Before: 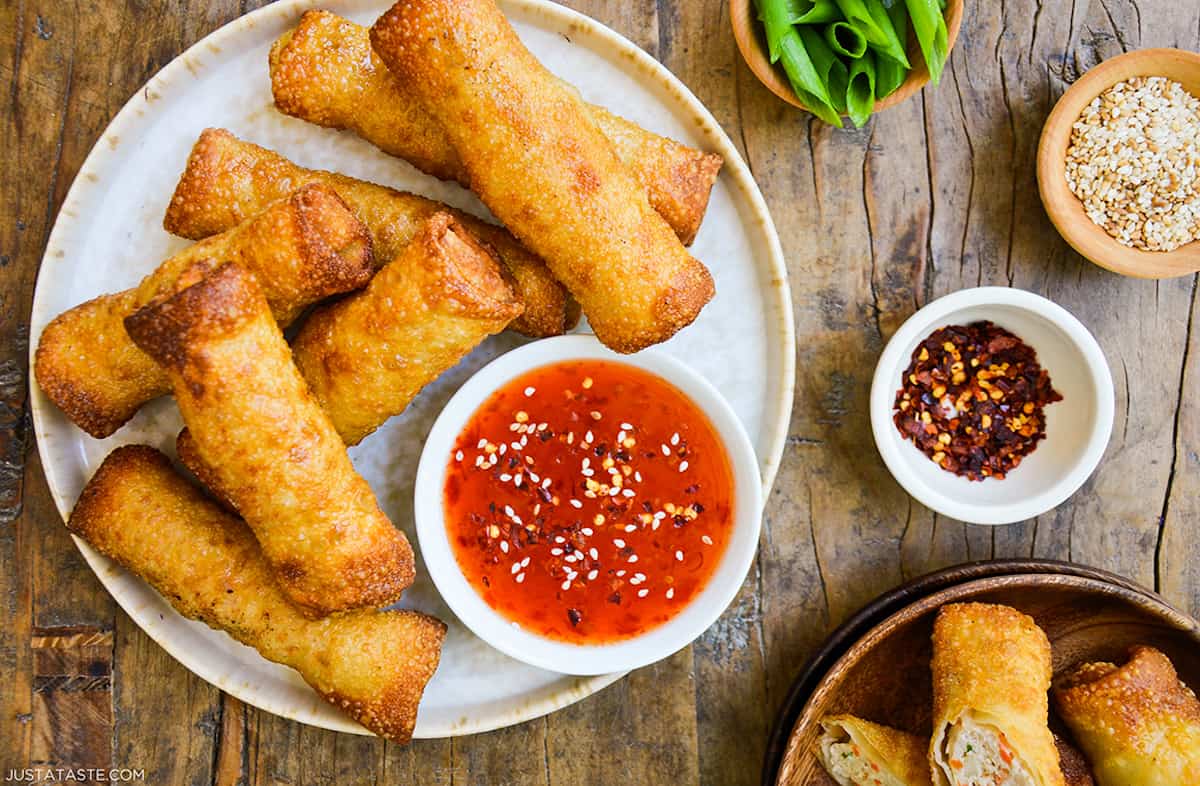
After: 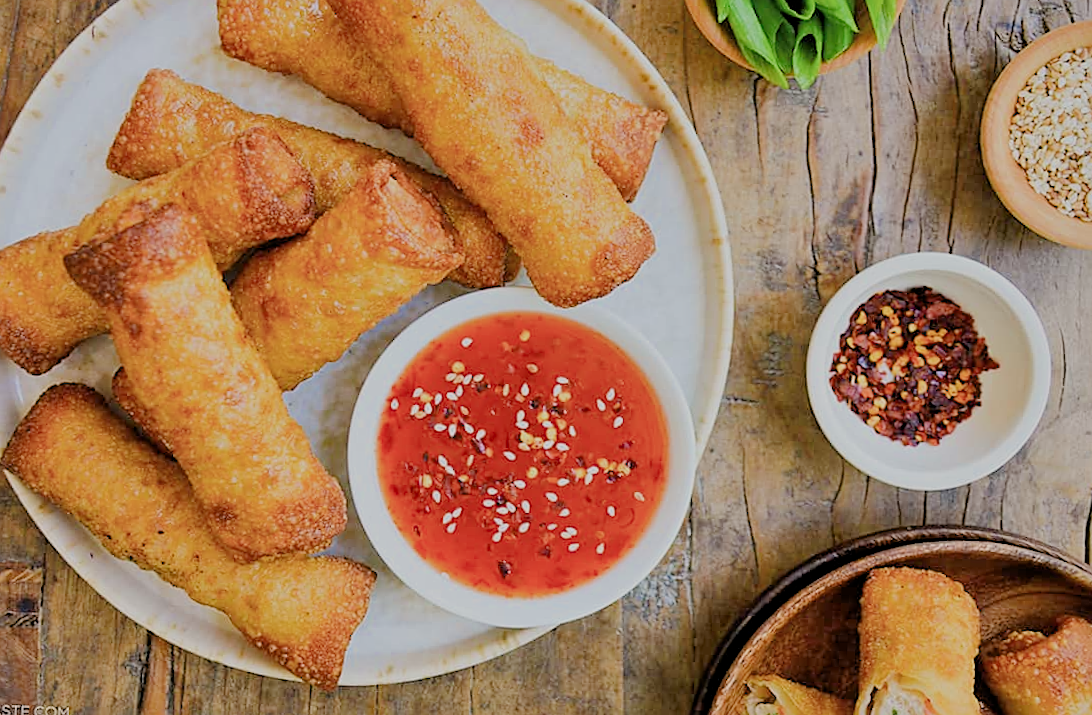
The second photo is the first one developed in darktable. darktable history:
sharpen: on, module defaults
crop and rotate: angle -1.86°, left 3.144%, top 3.853%, right 1.357%, bottom 0.645%
filmic rgb: black relative exposure -7.04 EV, white relative exposure 6.03 EV, threshold 2.98 EV, target black luminance 0%, hardness 2.75, latitude 61.18%, contrast 0.696, highlights saturation mix 10.51%, shadows ↔ highlights balance -0.096%, enable highlight reconstruction true
shadows and highlights: low approximation 0.01, soften with gaussian
exposure: exposure 0.63 EV, compensate highlight preservation false
